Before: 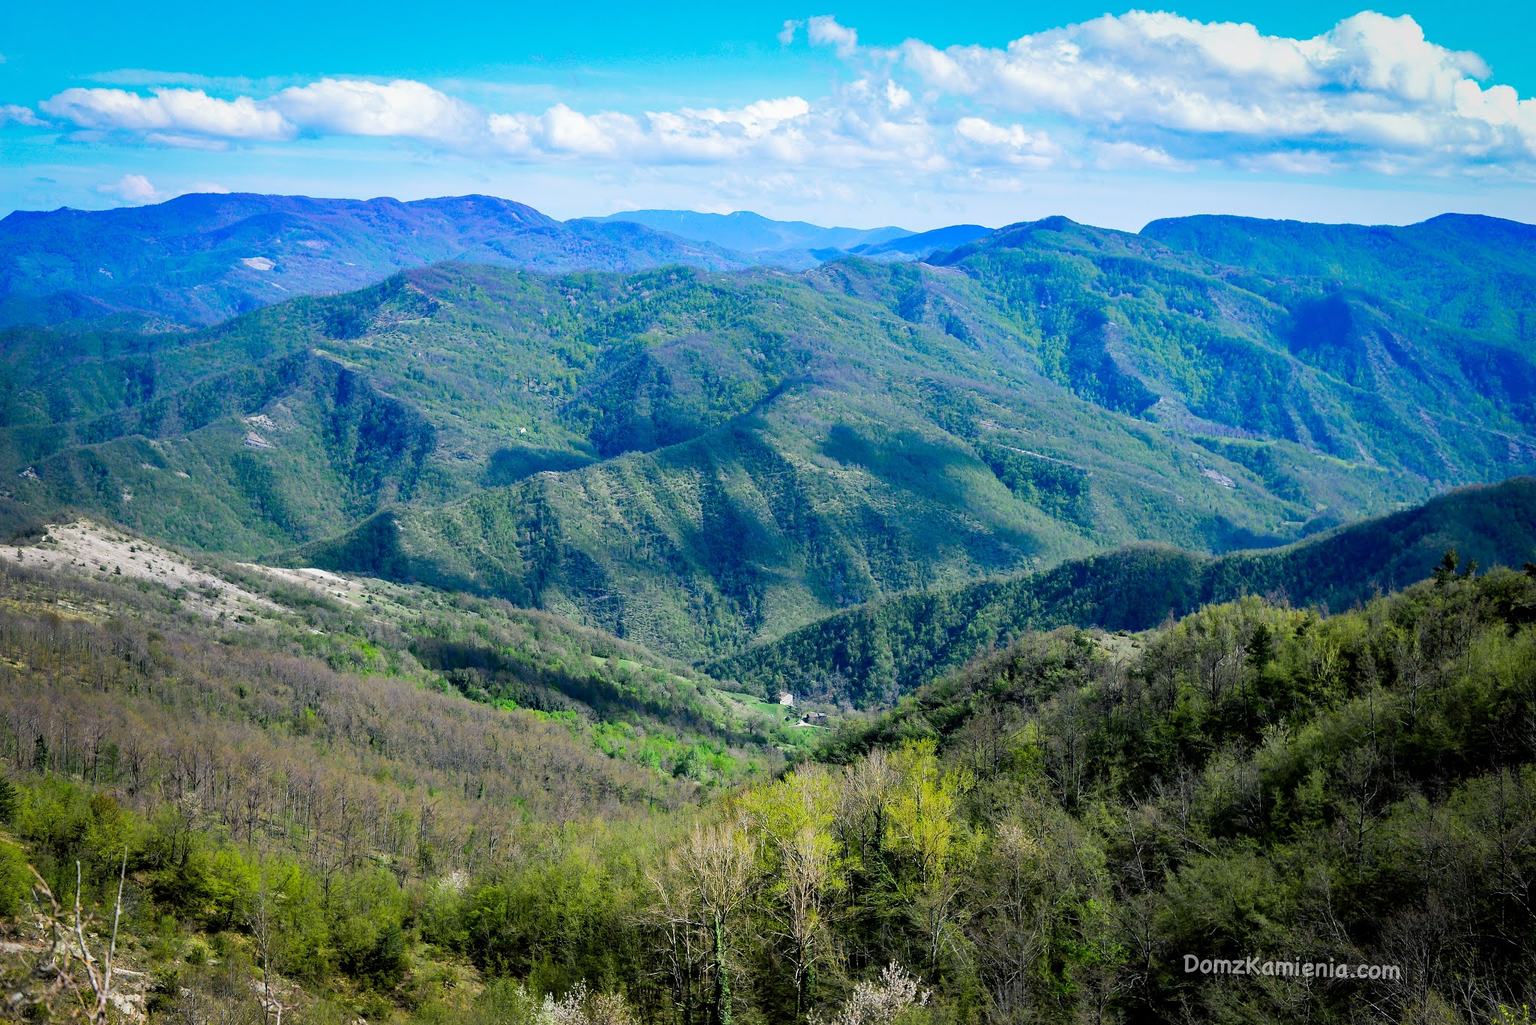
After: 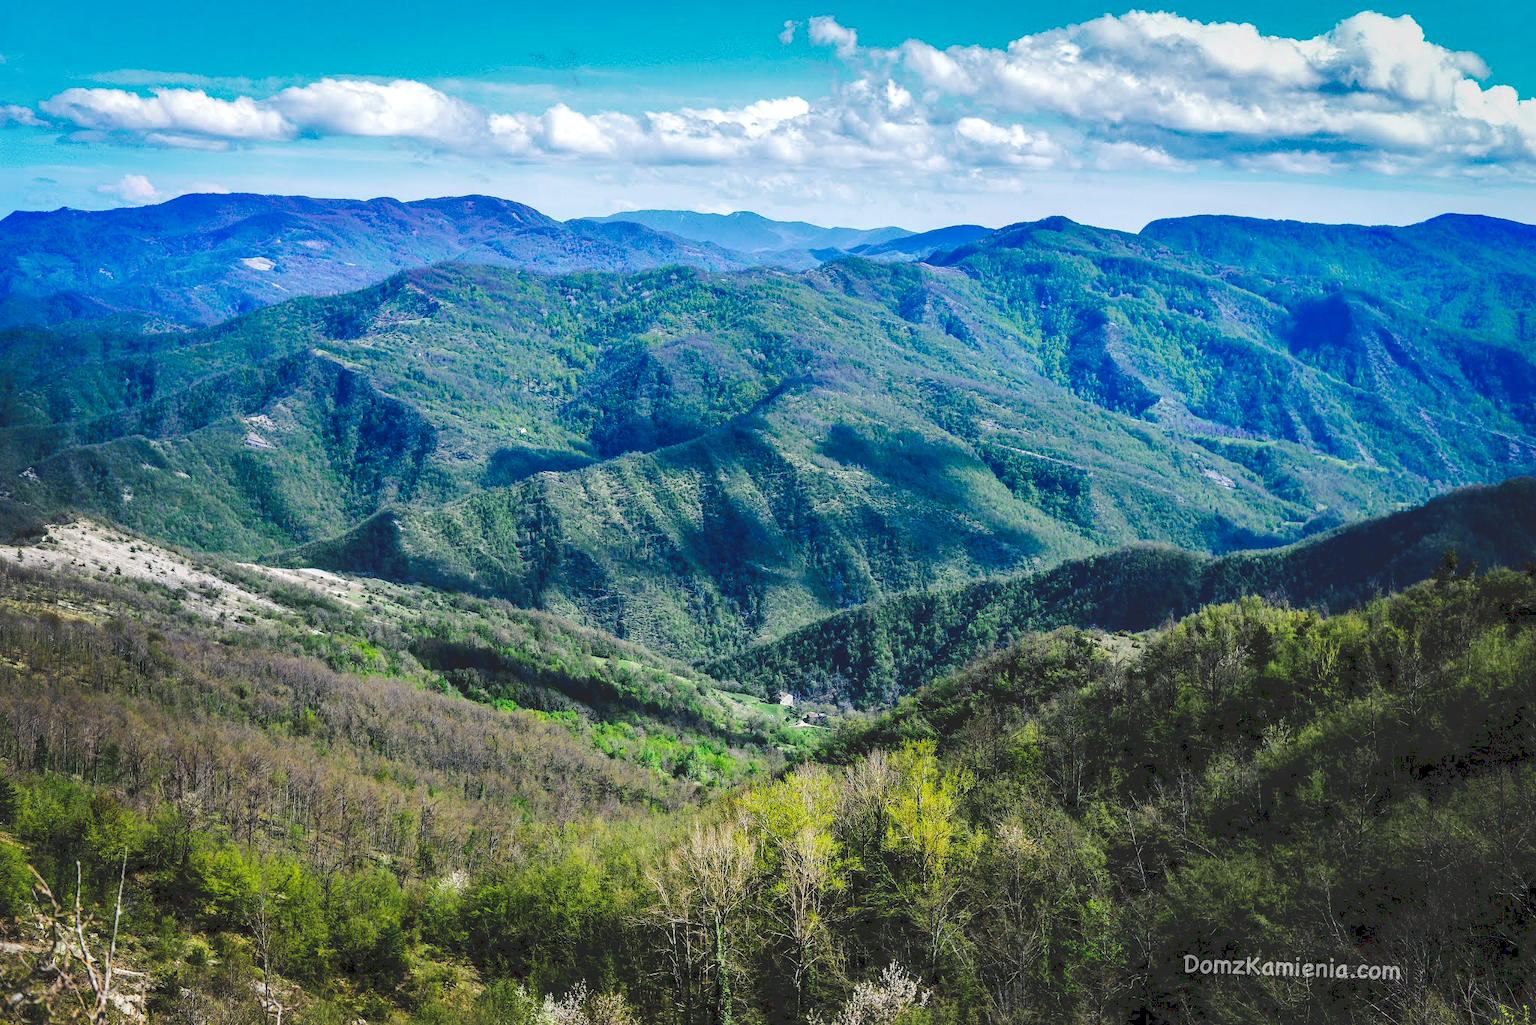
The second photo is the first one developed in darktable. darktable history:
local contrast: on, module defaults
contrast brightness saturation: saturation -0.1
tone curve: curves: ch0 [(0, 0) (0.003, 0.161) (0.011, 0.161) (0.025, 0.161) (0.044, 0.161) (0.069, 0.161) (0.1, 0.161) (0.136, 0.163) (0.177, 0.179) (0.224, 0.207) (0.277, 0.243) (0.335, 0.292) (0.399, 0.361) (0.468, 0.452) (0.543, 0.547) (0.623, 0.638) (0.709, 0.731) (0.801, 0.826) (0.898, 0.911) (1, 1)], preserve colors none
shadows and highlights: radius 108.52, shadows 23.73, highlights -59.32, low approximation 0.01, soften with gaussian
